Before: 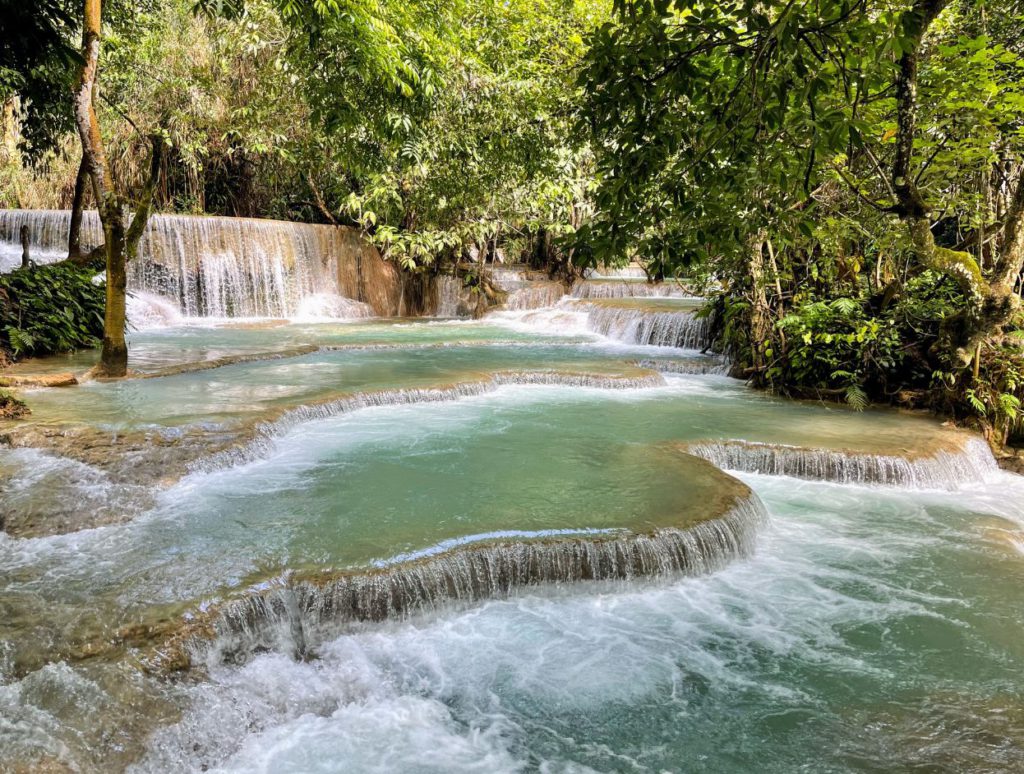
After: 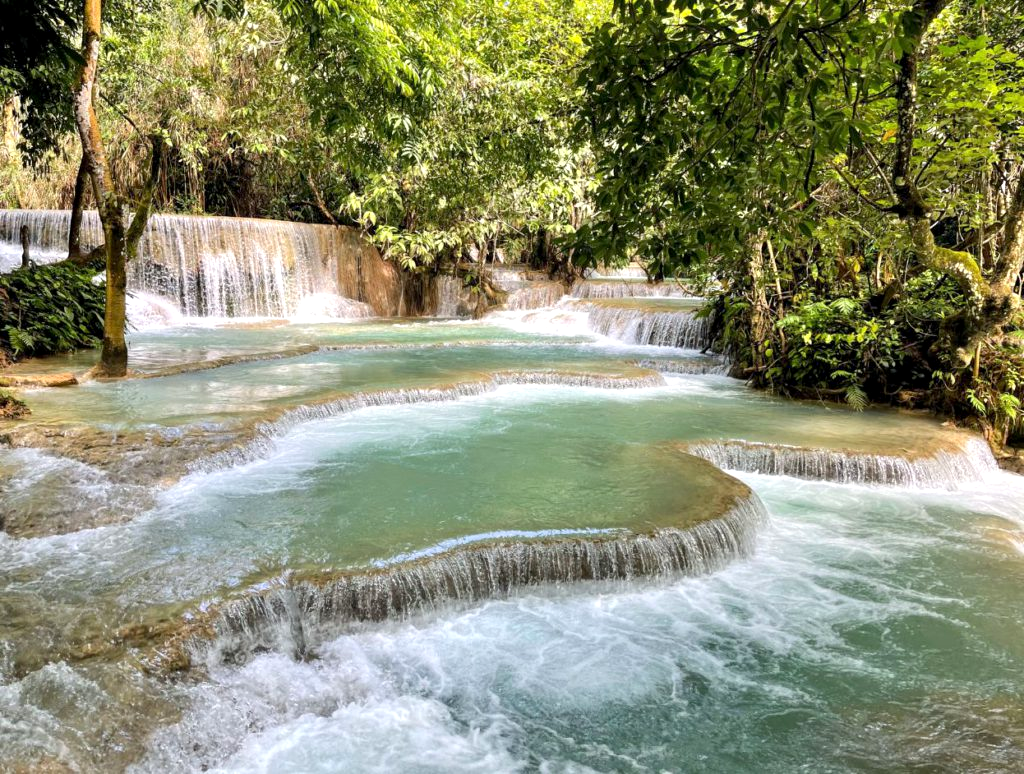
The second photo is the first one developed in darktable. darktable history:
exposure: black level correction 0.002, exposure 0.298 EV, compensate highlight preservation false
